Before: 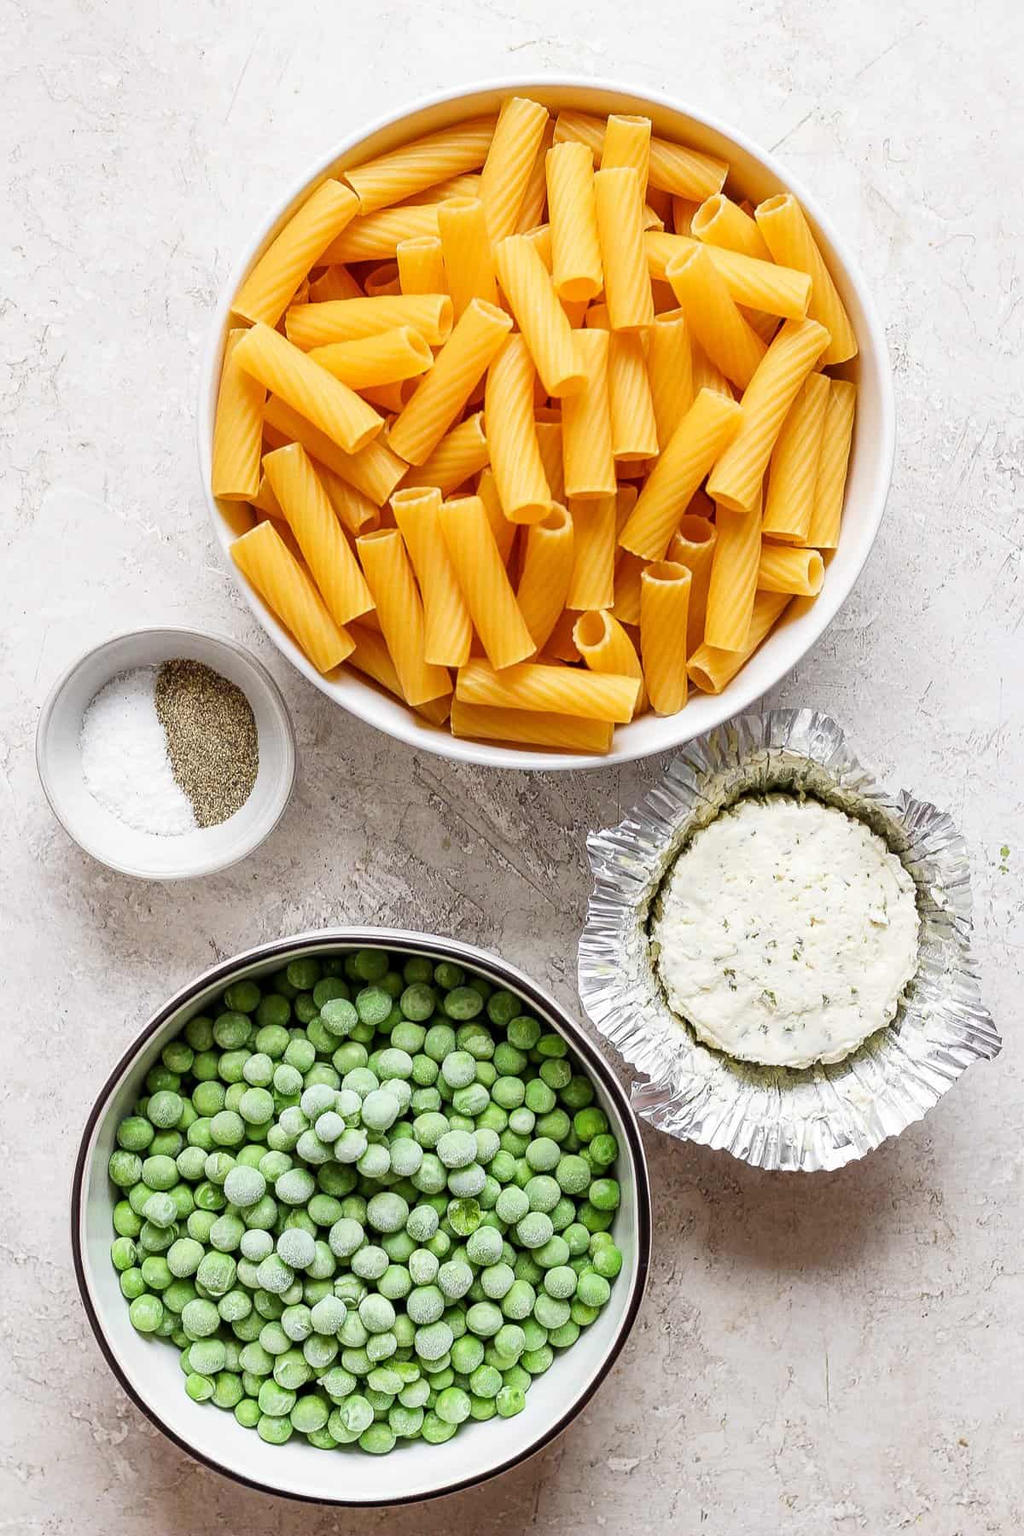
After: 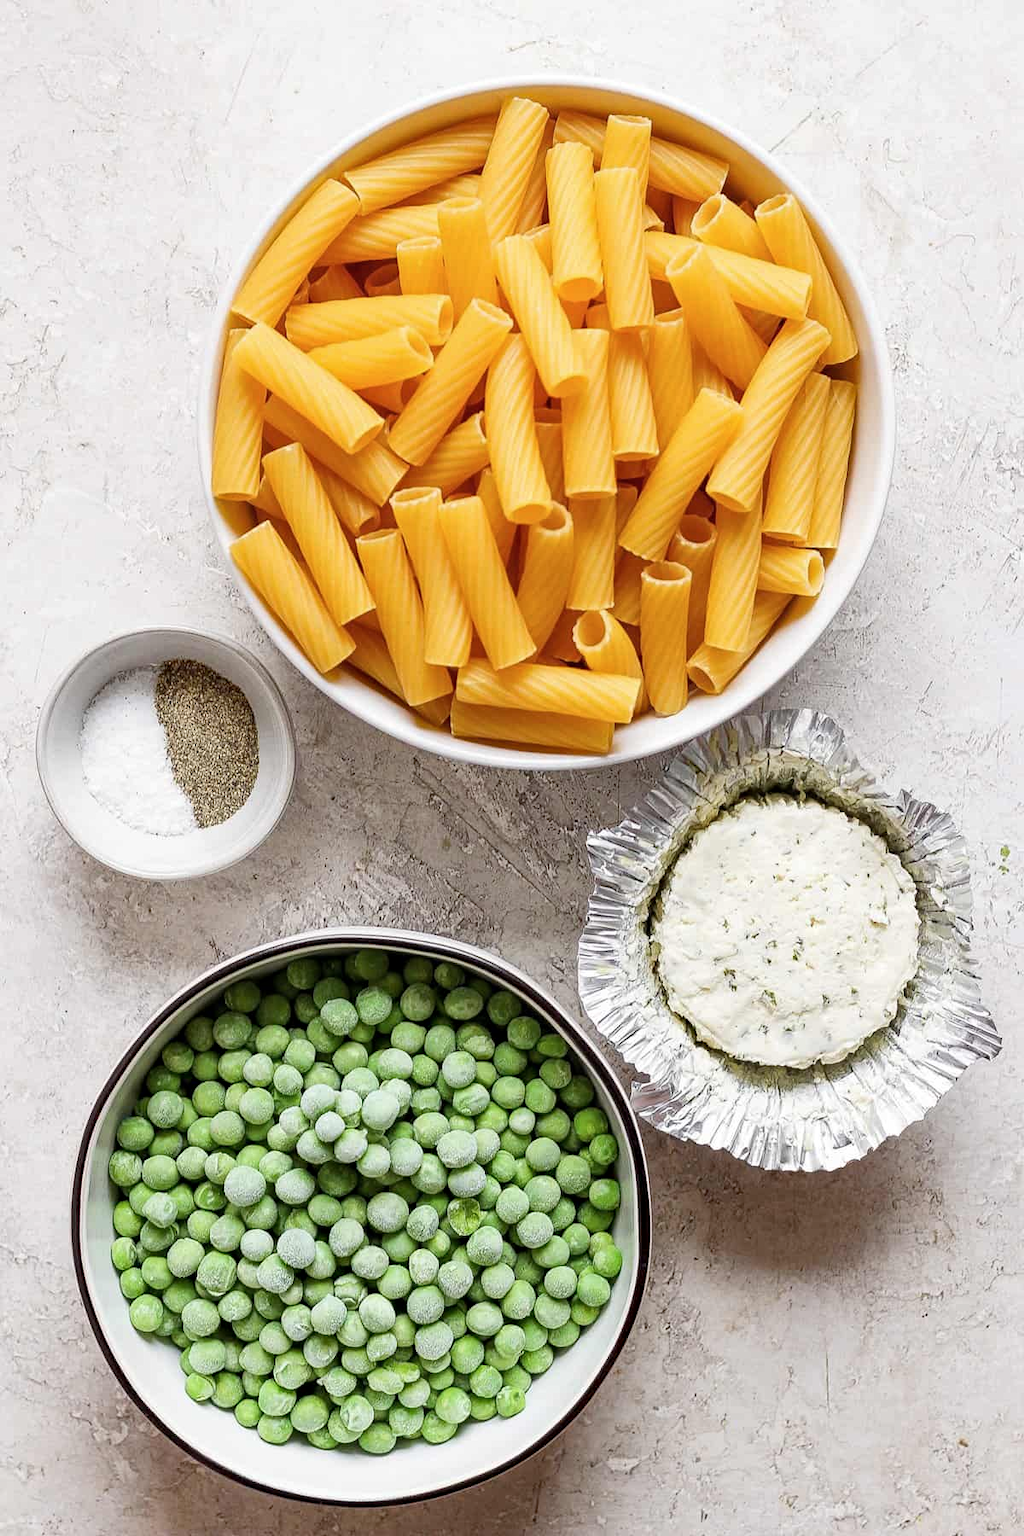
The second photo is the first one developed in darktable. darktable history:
contrast brightness saturation: saturation -0.102
haze removal: compatibility mode true, adaptive false
